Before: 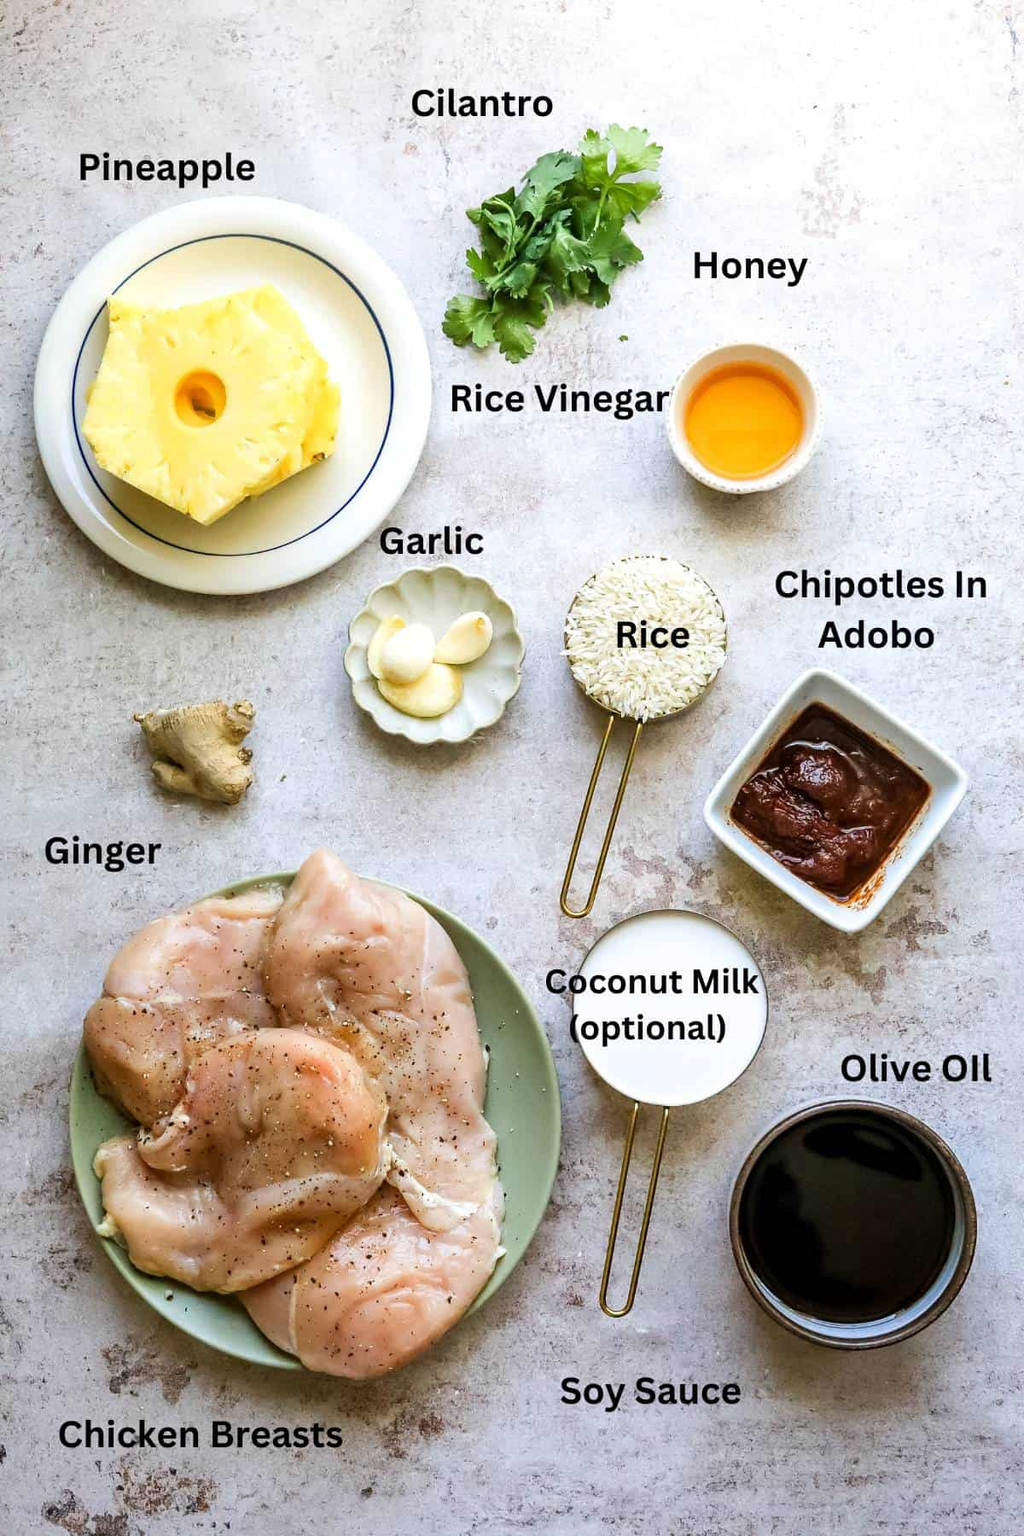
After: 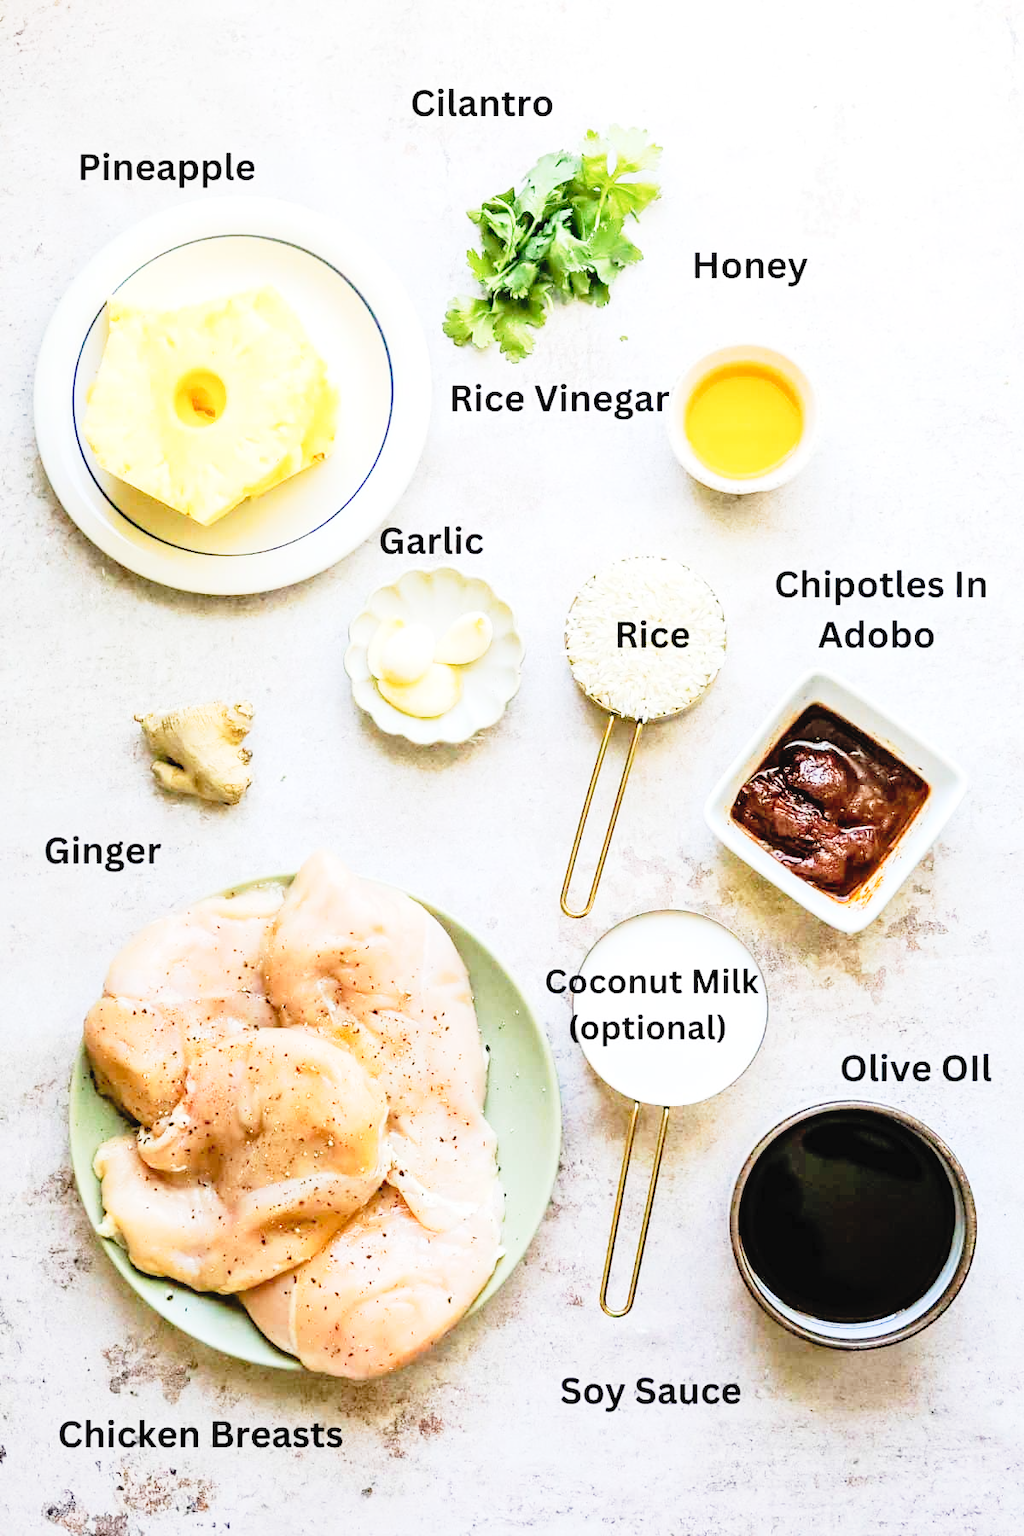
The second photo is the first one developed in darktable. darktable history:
tone curve: curves: ch0 [(0, 0.022) (0.177, 0.086) (0.392, 0.438) (0.704, 0.844) (0.858, 0.938) (1, 0.981)]; ch1 [(0, 0) (0.402, 0.36) (0.476, 0.456) (0.498, 0.497) (0.518, 0.521) (0.58, 0.598) (0.619, 0.65) (0.692, 0.737) (1, 1)]; ch2 [(0, 0) (0.415, 0.438) (0.483, 0.499) (0.503, 0.503) (0.526, 0.532) (0.563, 0.604) (0.626, 0.697) (0.699, 0.753) (0.997, 0.858)], preserve colors none
contrast brightness saturation: brightness 0.277
tone equalizer: -8 EV -0.402 EV, -7 EV -0.366 EV, -6 EV -0.311 EV, -5 EV -0.223 EV, -3 EV 0.234 EV, -2 EV 0.352 EV, -1 EV 0.405 EV, +0 EV 0.434 EV
